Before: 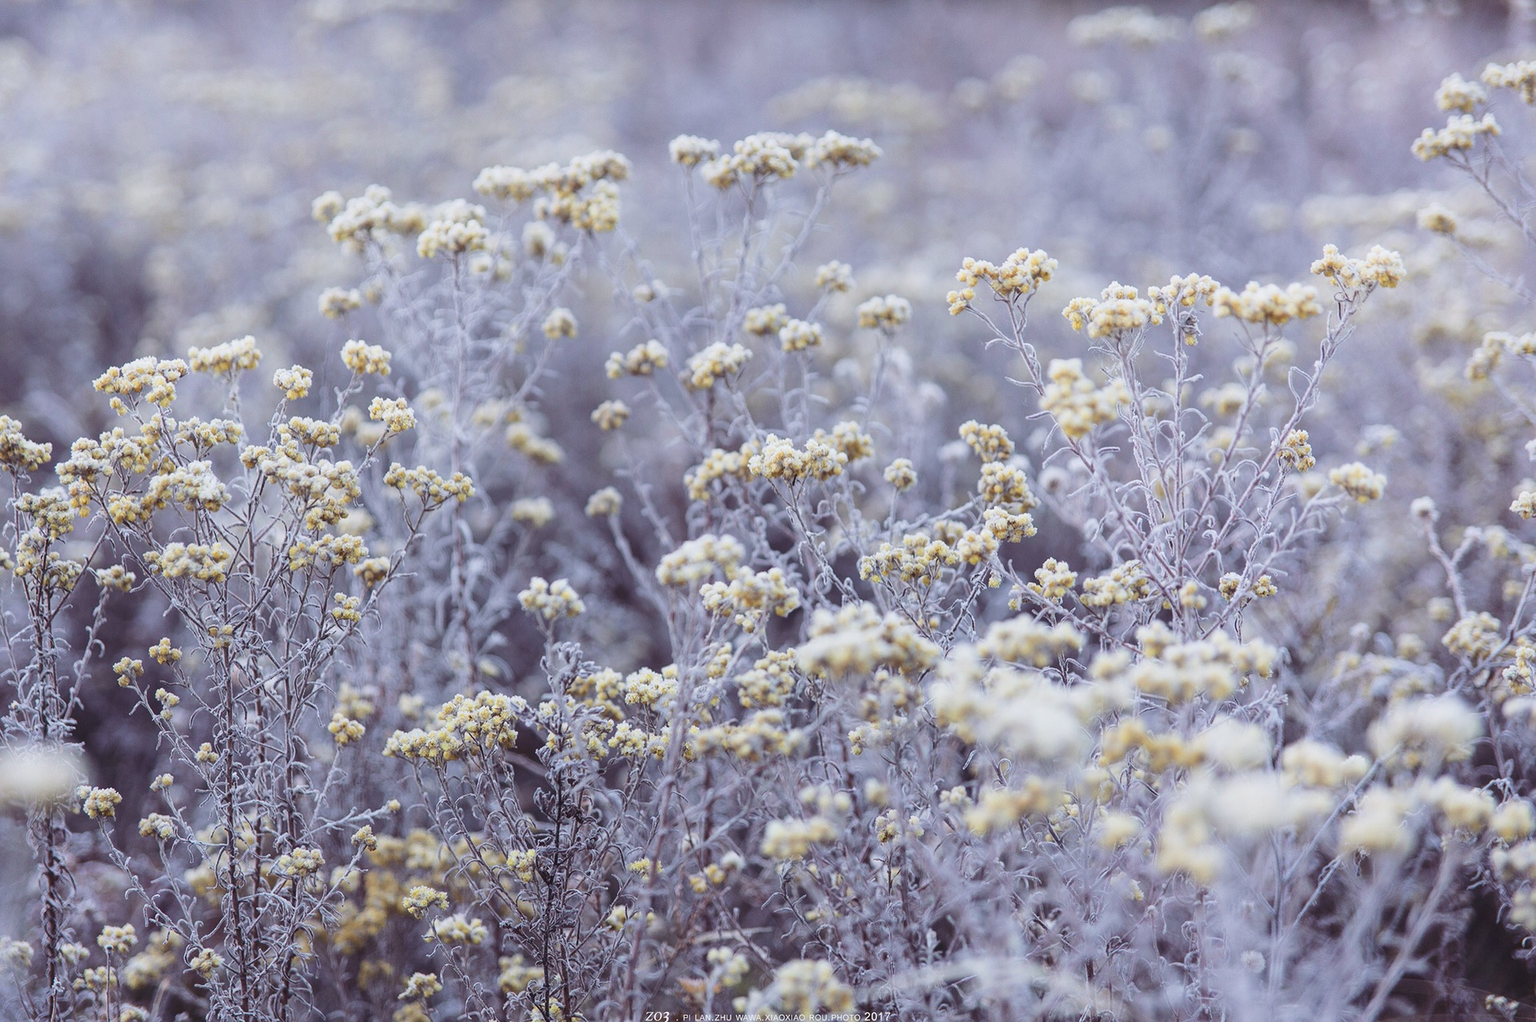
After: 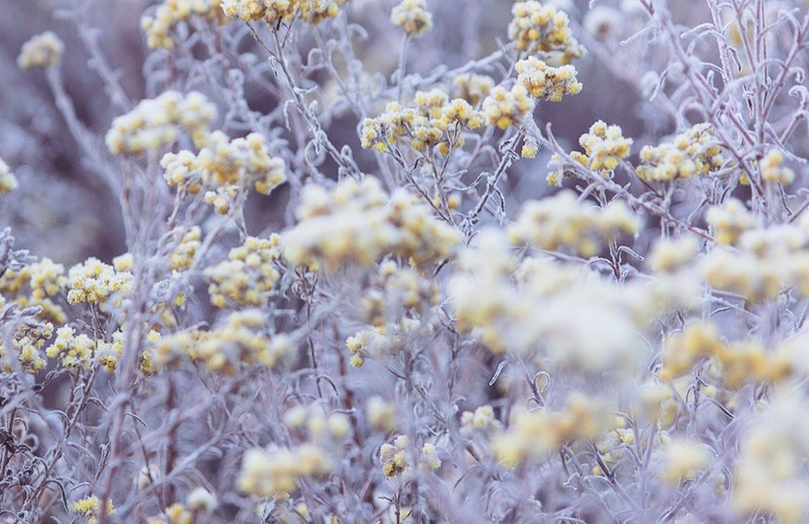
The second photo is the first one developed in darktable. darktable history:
contrast brightness saturation: brightness 0.09, saturation 0.19
crop: left 37.221%, top 45.169%, right 20.63%, bottom 13.777%
